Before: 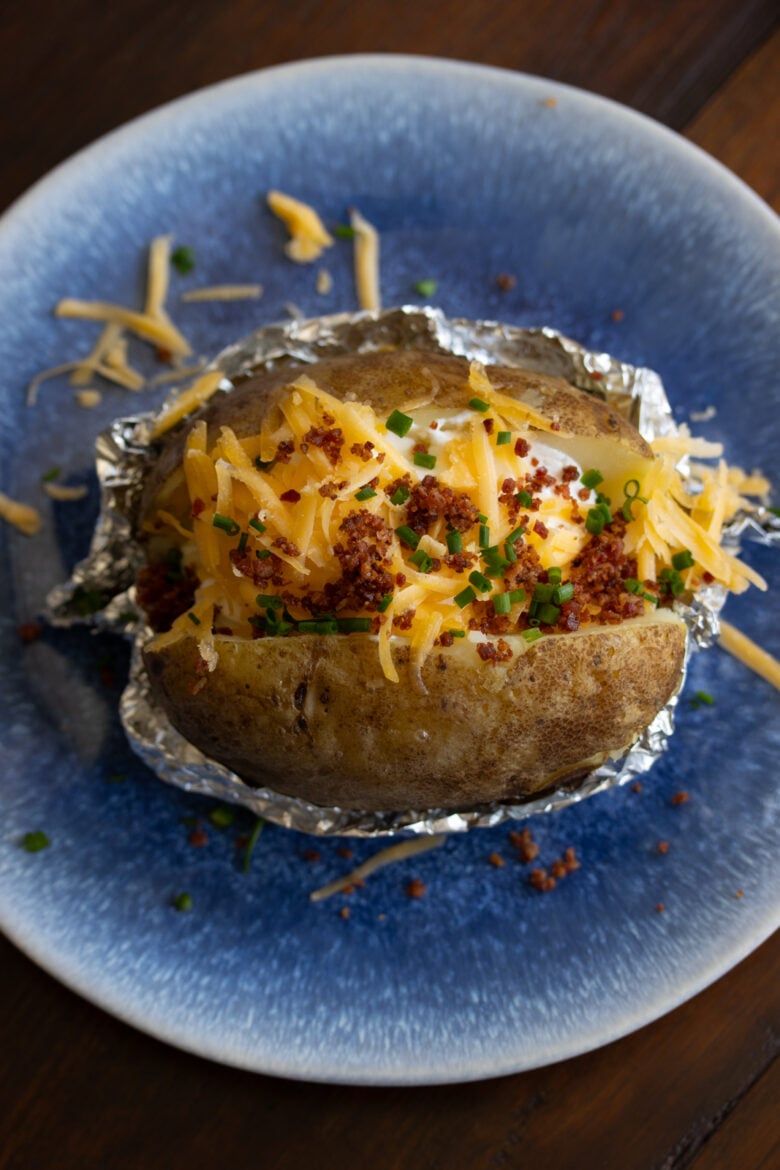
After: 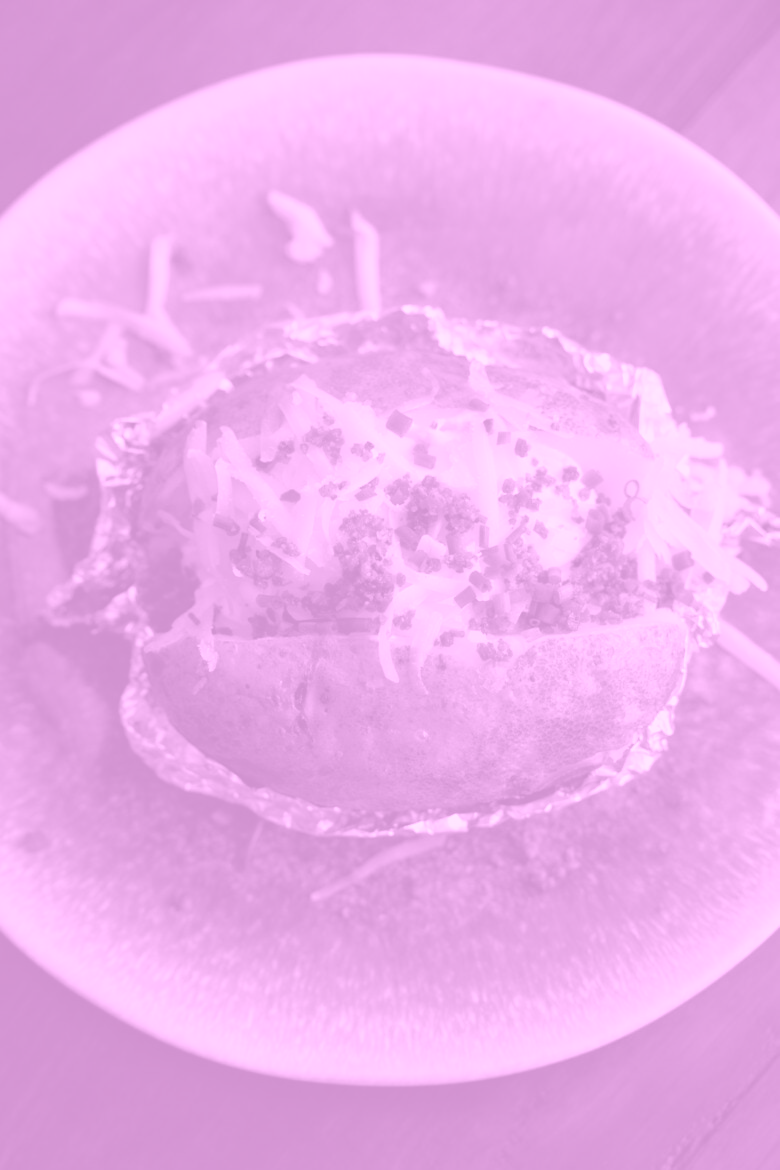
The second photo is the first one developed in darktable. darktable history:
color contrast: green-magenta contrast 1.12, blue-yellow contrast 1.95, unbound 0
colorize: hue 331.2°, saturation 75%, source mix 30.28%, lightness 70.52%, version 1
